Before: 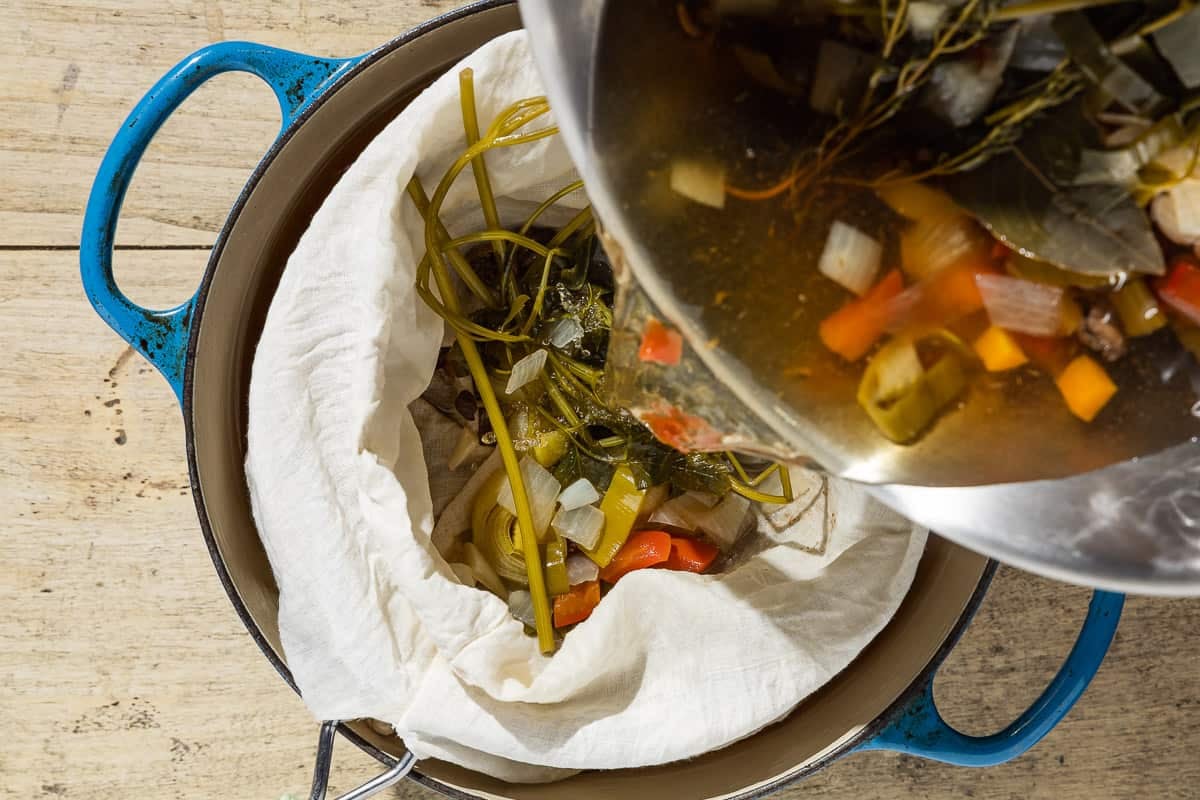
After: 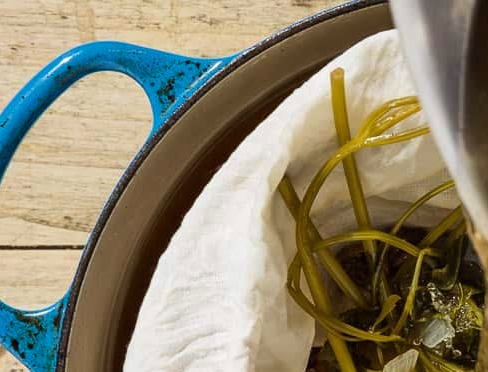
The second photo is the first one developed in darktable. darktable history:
velvia: strength 24.4%
crop and rotate: left 10.803%, top 0.05%, right 48.528%, bottom 53.377%
